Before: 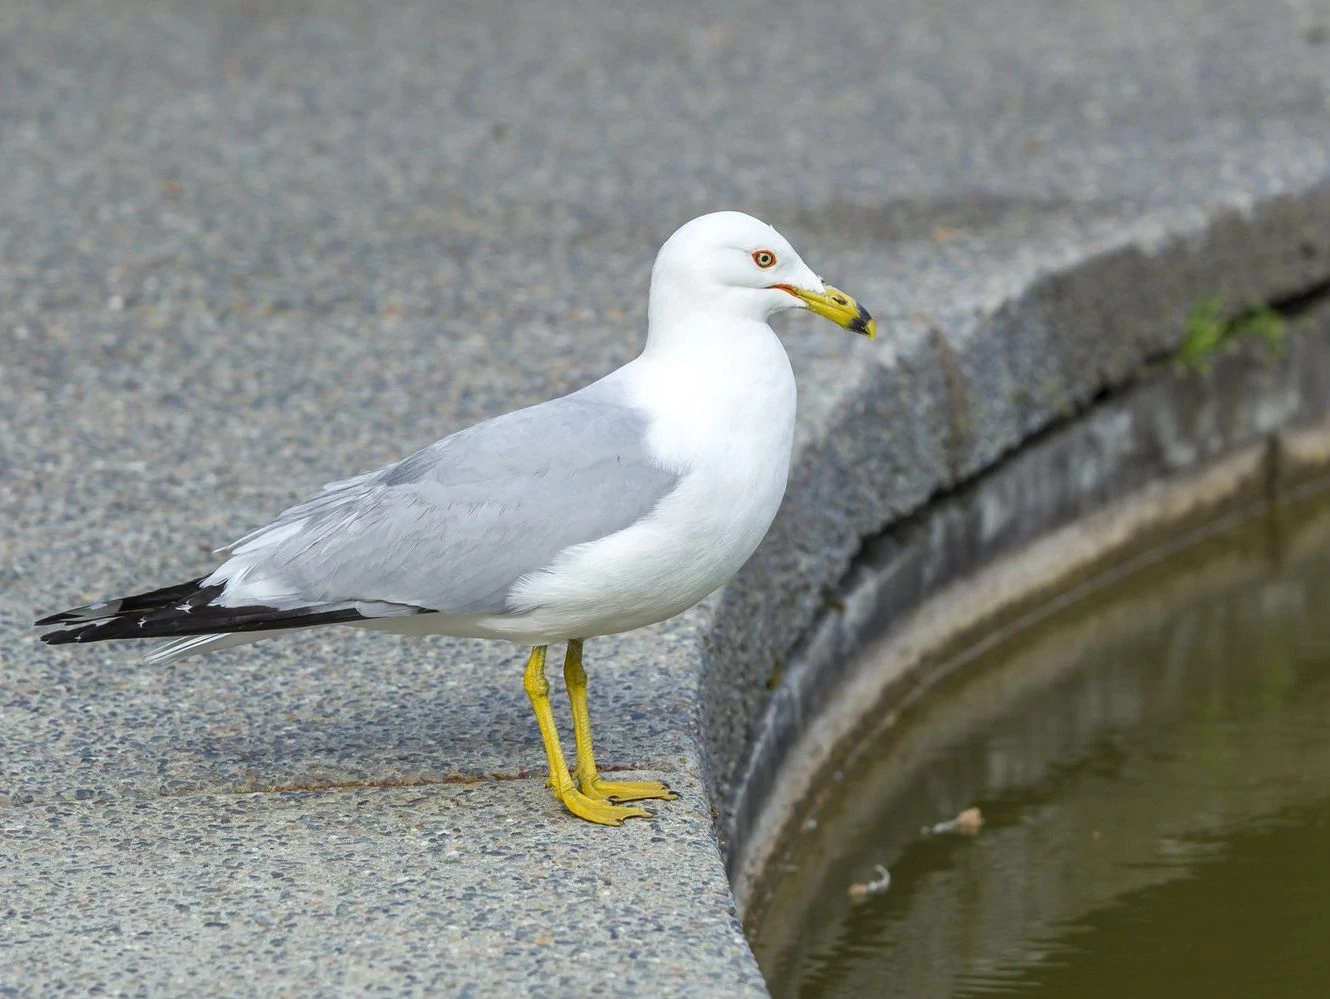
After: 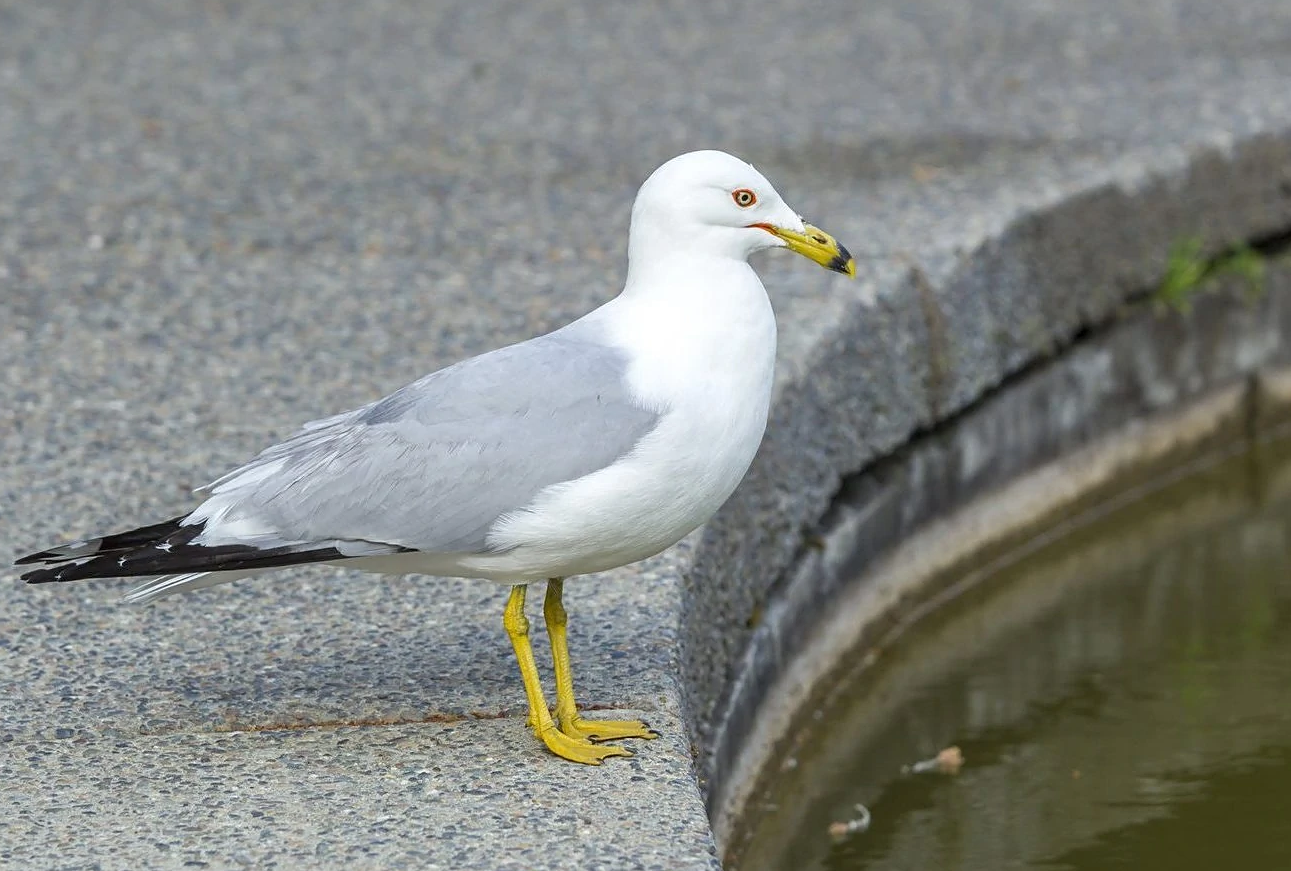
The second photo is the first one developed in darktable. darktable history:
crop: left 1.507%, top 6.147%, right 1.379%, bottom 6.637%
sharpen: amount 0.2
